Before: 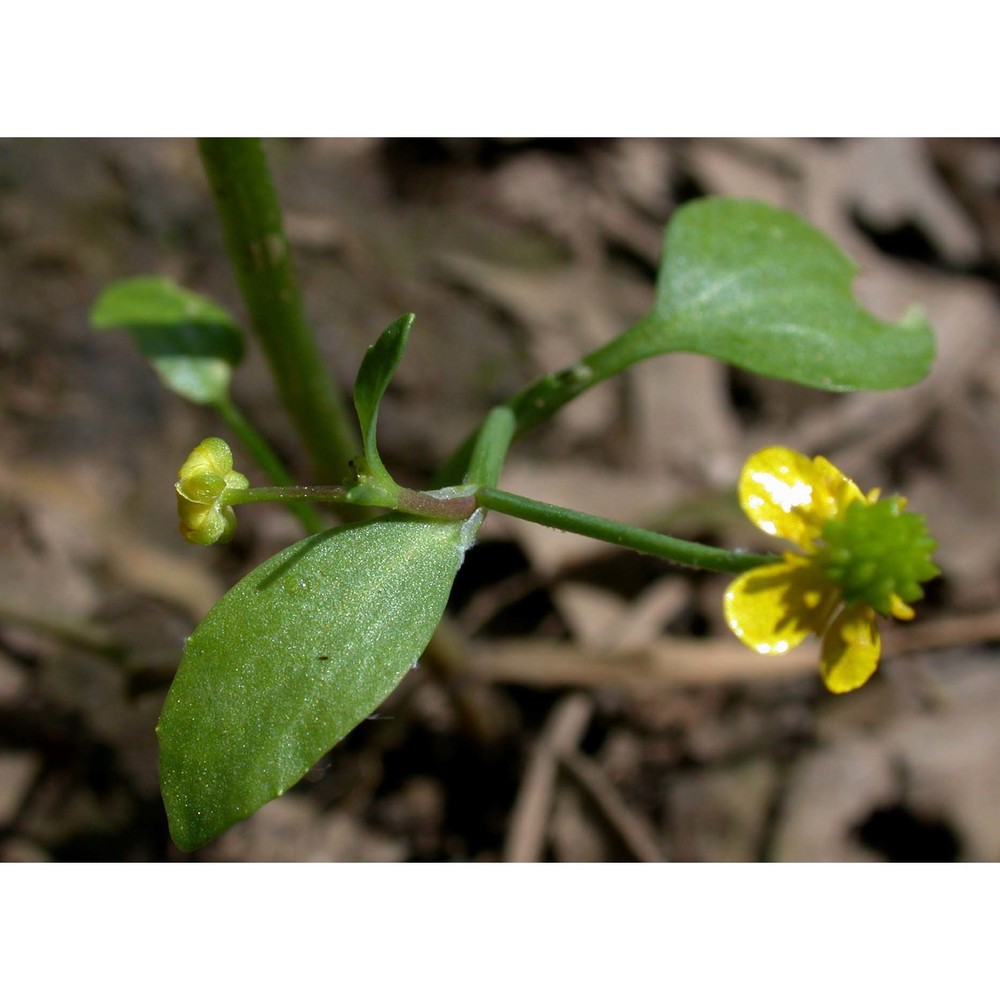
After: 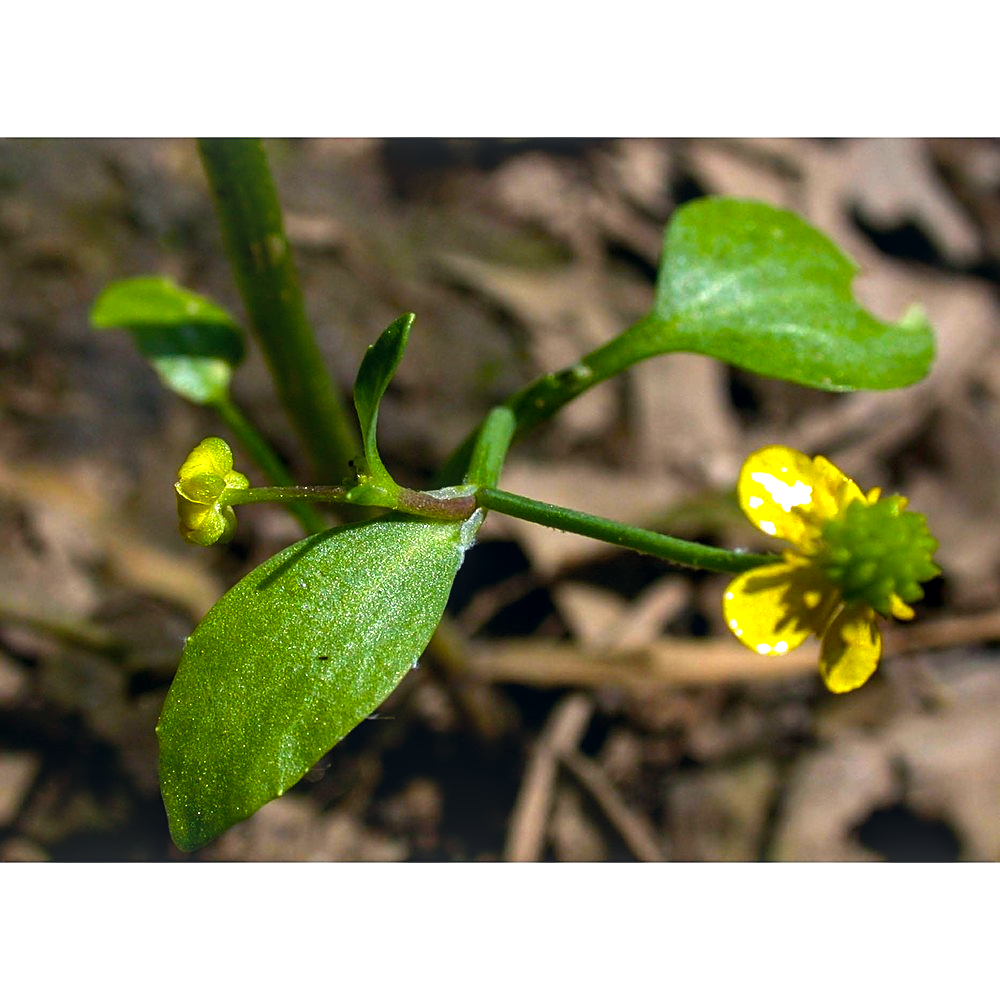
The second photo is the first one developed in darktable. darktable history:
sharpen: on, module defaults
color correction: highlights a* 0.412, highlights b* 2.69, shadows a* -1.38, shadows b* -4.01
local contrast: on, module defaults
color balance rgb: highlights gain › chroma 0.206%, highlights gain › hue 332.53°, linear chroma grading › global chroma 15.314%, perceptual saturation grading › global saturation 31.204%, perceptual brilliance grading › highlights 13.383%, perceptual brilliance grading › mid-tones 7.737%, perceptual brilliance grading › shadows -17.594%
